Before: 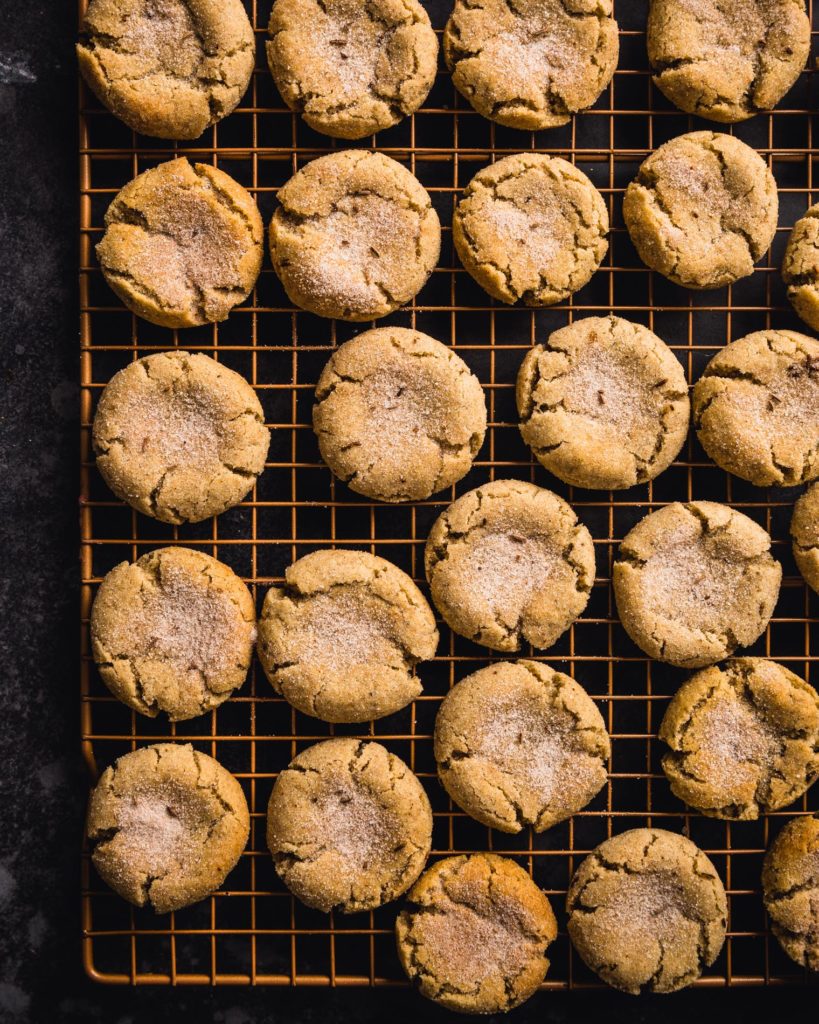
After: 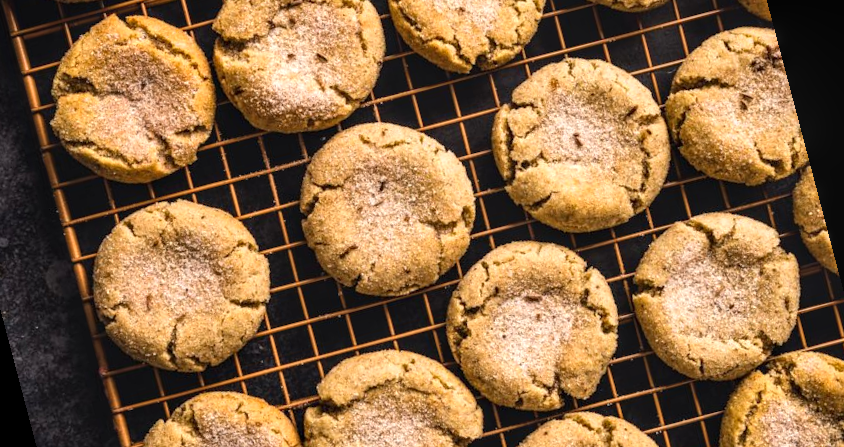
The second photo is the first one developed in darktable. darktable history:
local contrast: on, module defaults
crop: bottom 24.967%
exposure: exposure 0.375 EV, compensate highlight preservation false
rotate and perspective: rotation -14.8°, crop left 0.1, crop right 0.903, crop top 0.25, crop bottom 0.748
